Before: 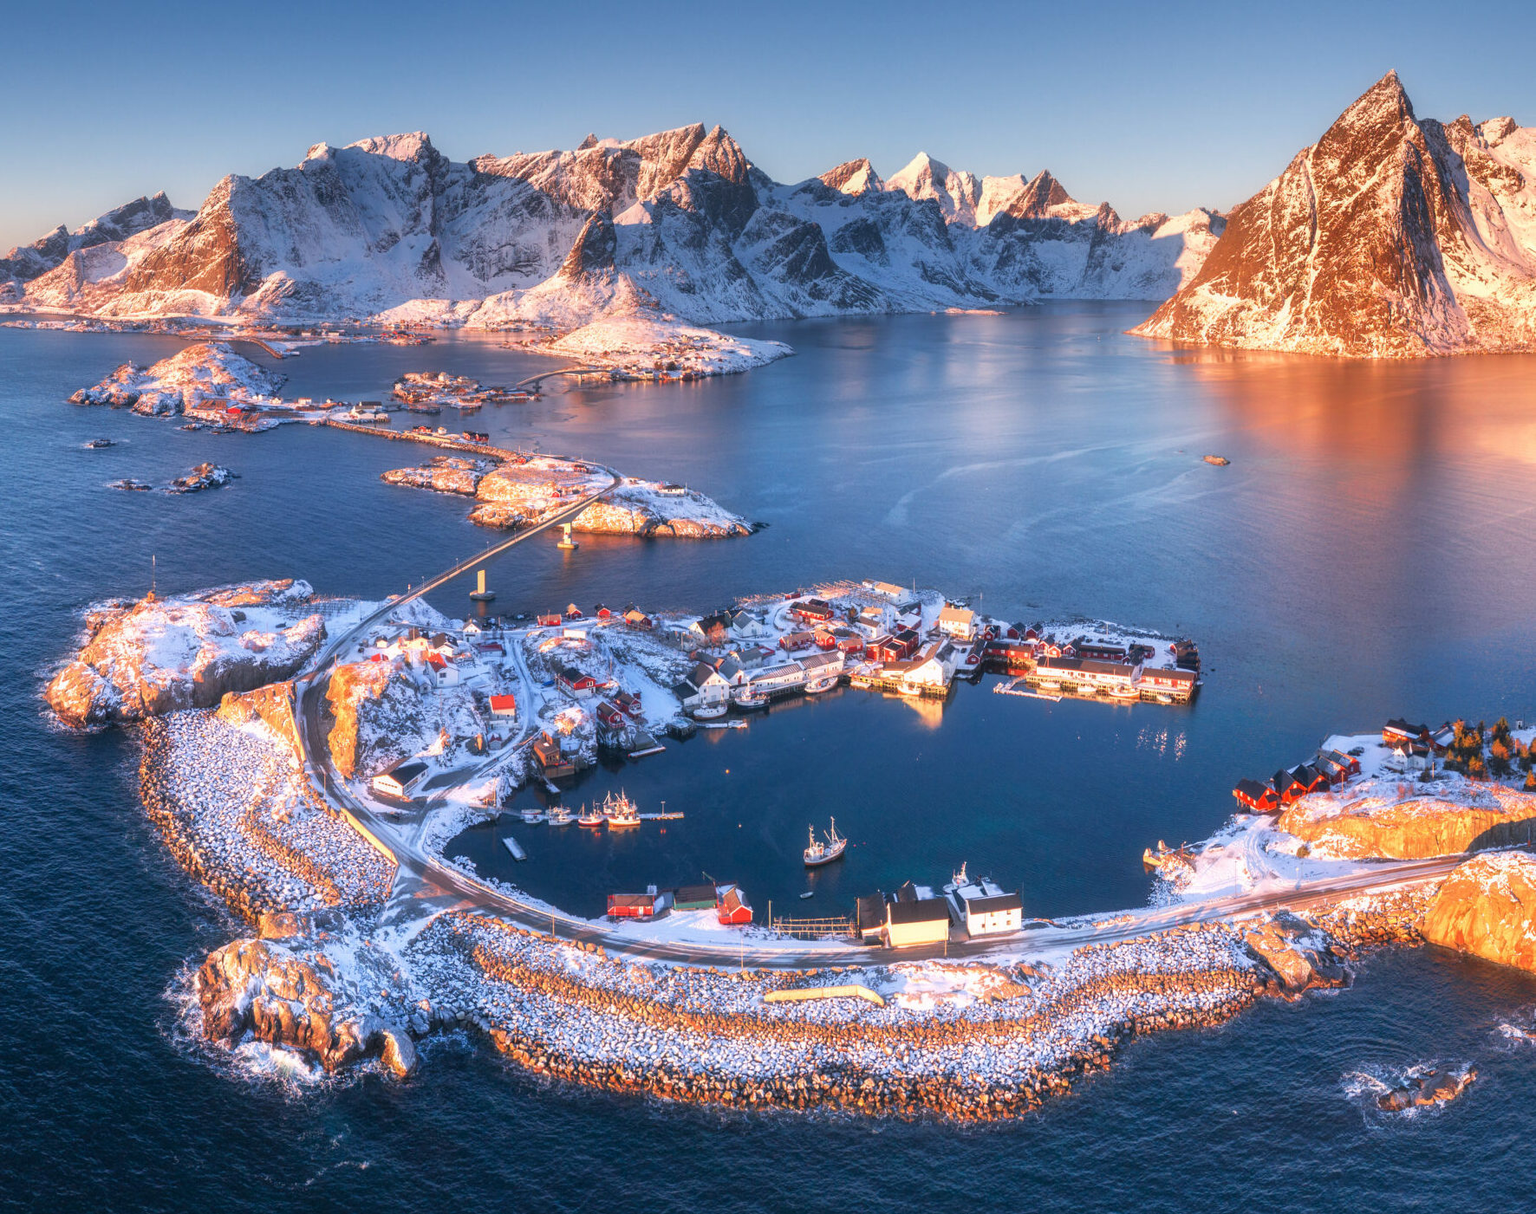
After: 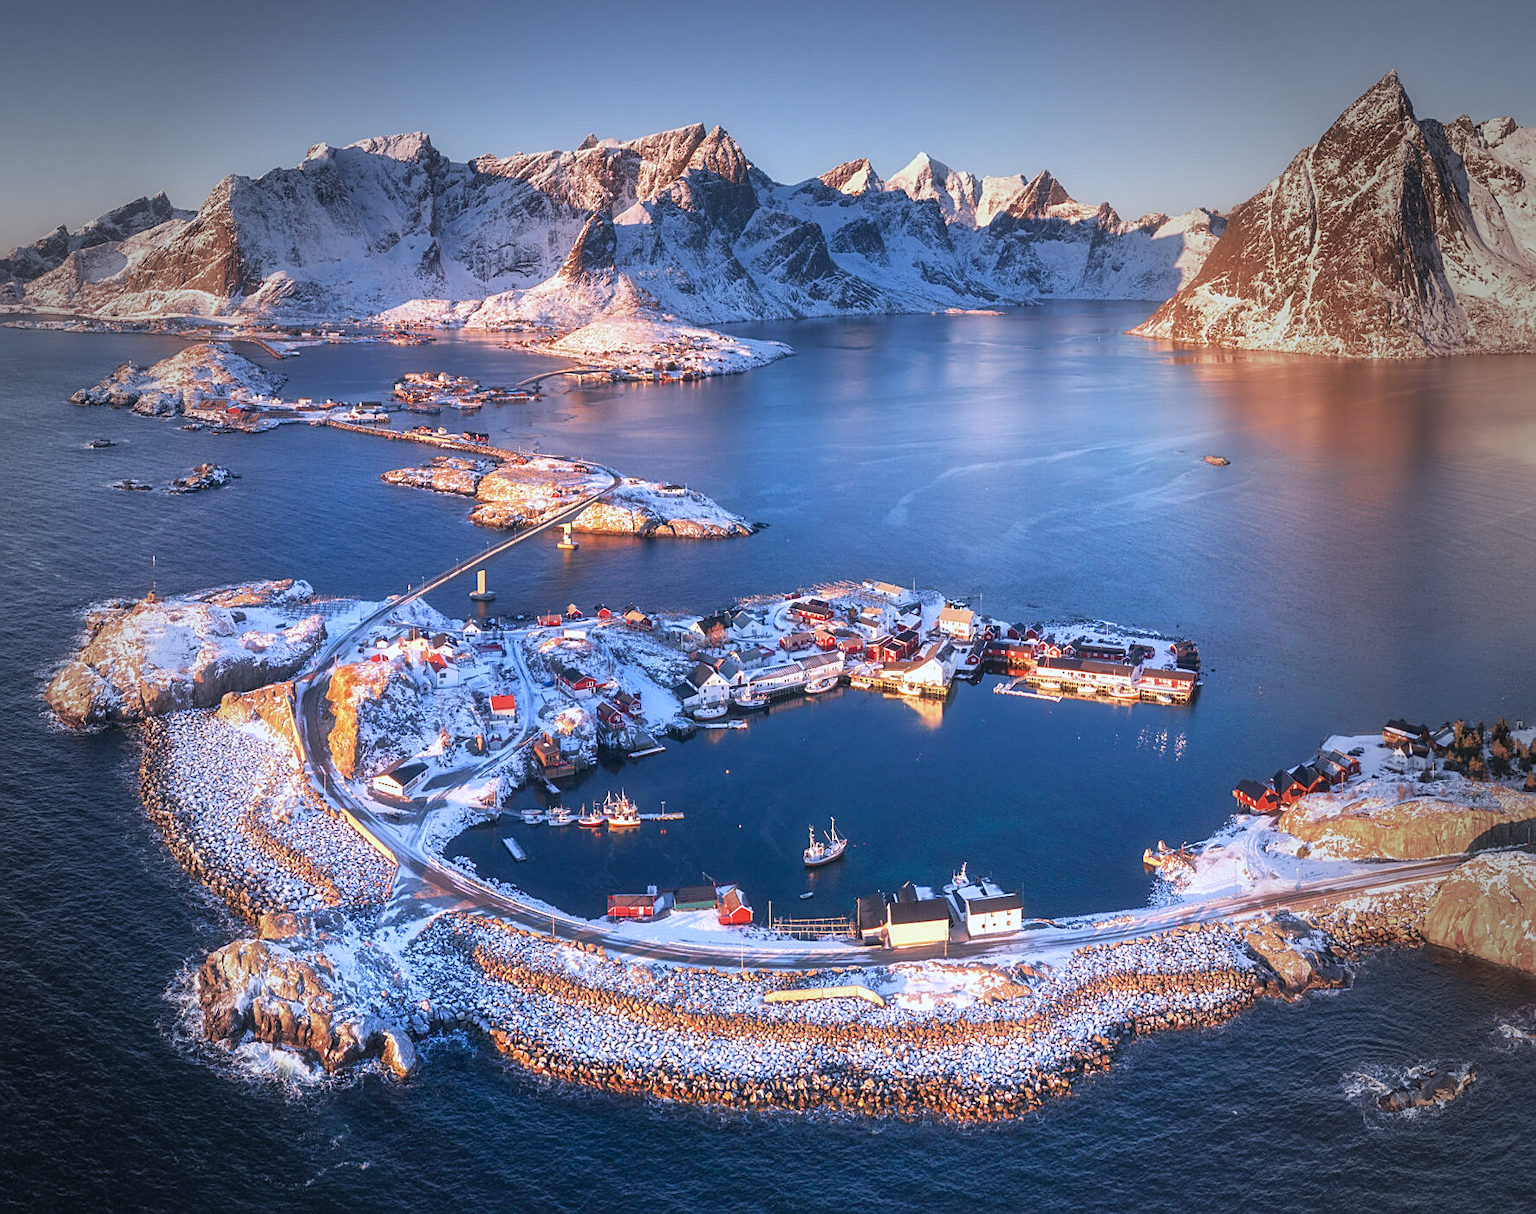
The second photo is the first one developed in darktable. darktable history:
vignetting: fall-off start 64.63%, center (-0.034, 0.148), width/height ratio 0.881
color calibration: illuminant same as pipeline (D50), x 0.346, y 0.359, temperature 5002.42 K
sharpen: on, module defaults
white balance: red 0.954, blue 1.079
